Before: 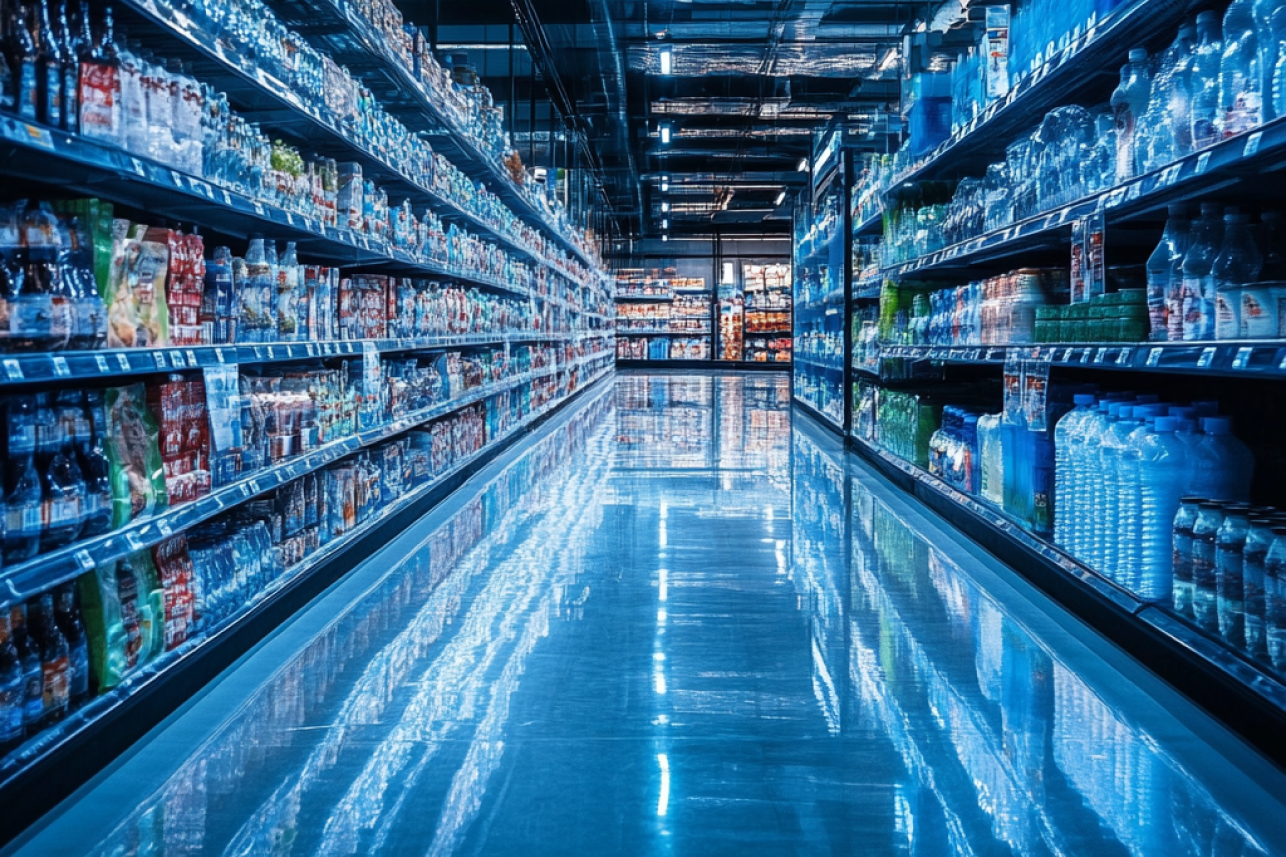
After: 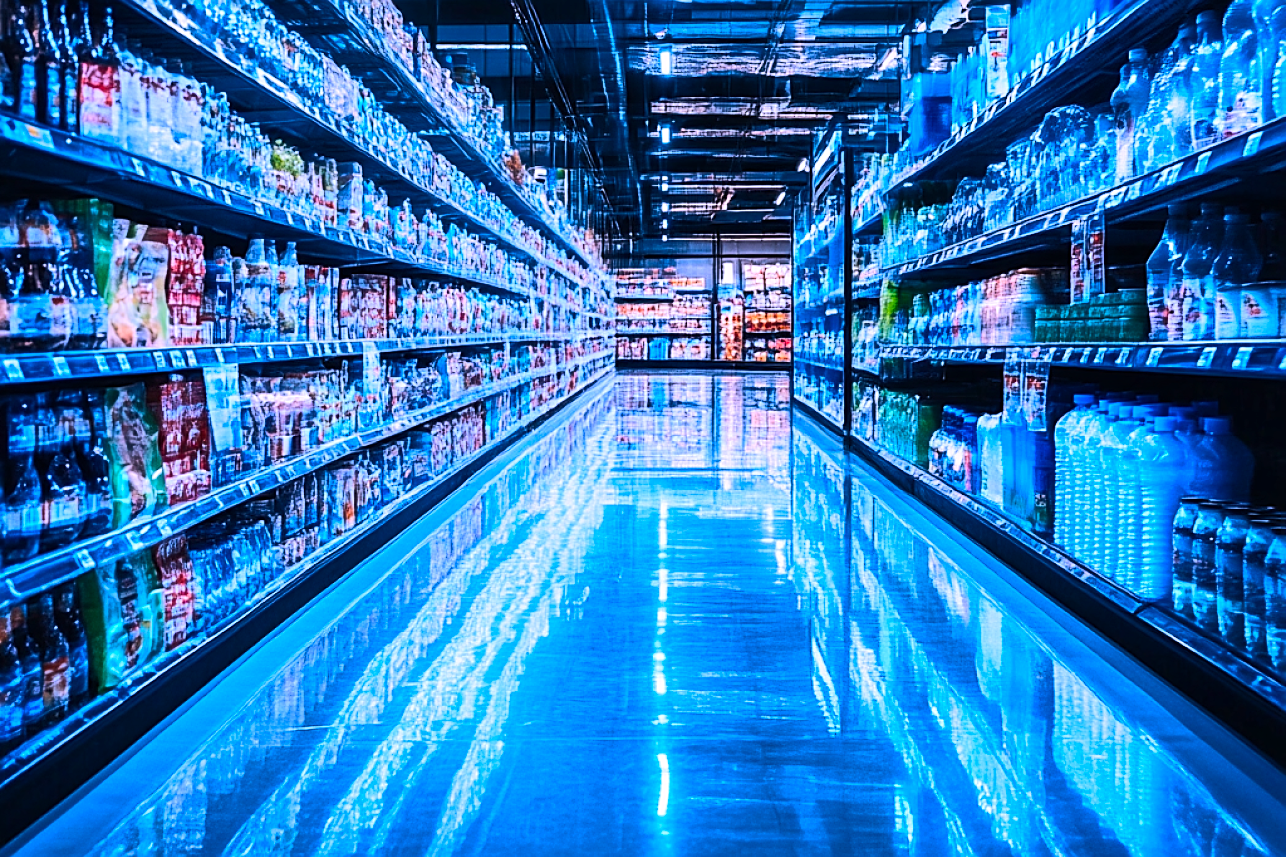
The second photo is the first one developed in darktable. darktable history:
shadows and highlights: shadows 49, highlights -41, soften with gaussian
sharpen: on, module defaults
color balance rgb: perceptual saturation grading › global saturation 25%, global vibrance 20%
rgb curve: curves: ch0 [(0, 0) (0.284, 0.292) (0.505, 0.644) (1, 1)], compensate middle gray true
white balance: red 1.042, blue 1.17
